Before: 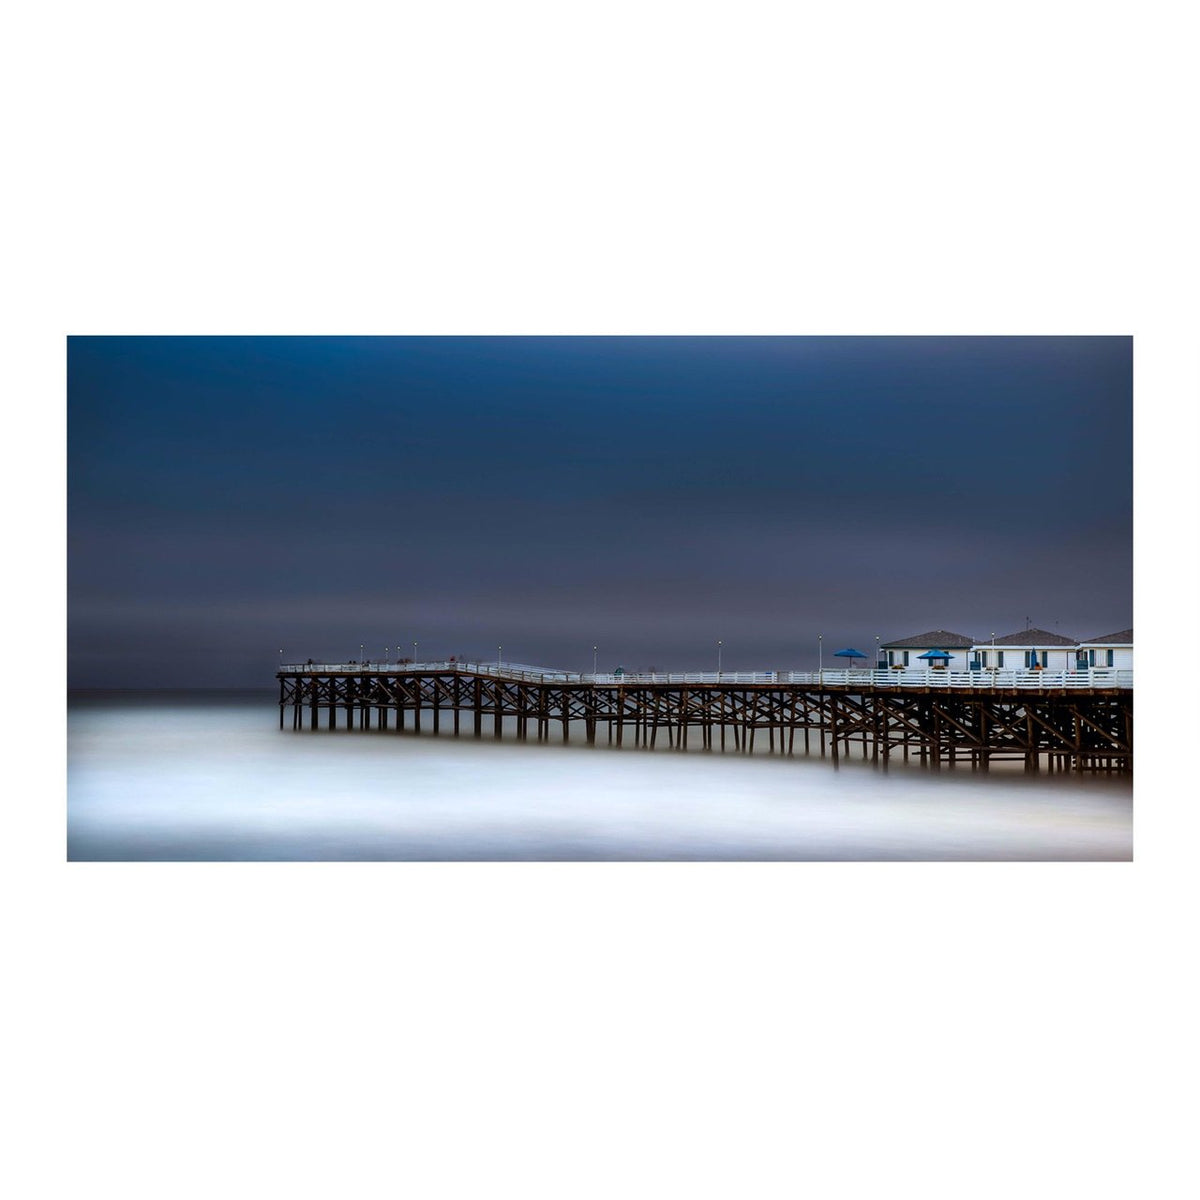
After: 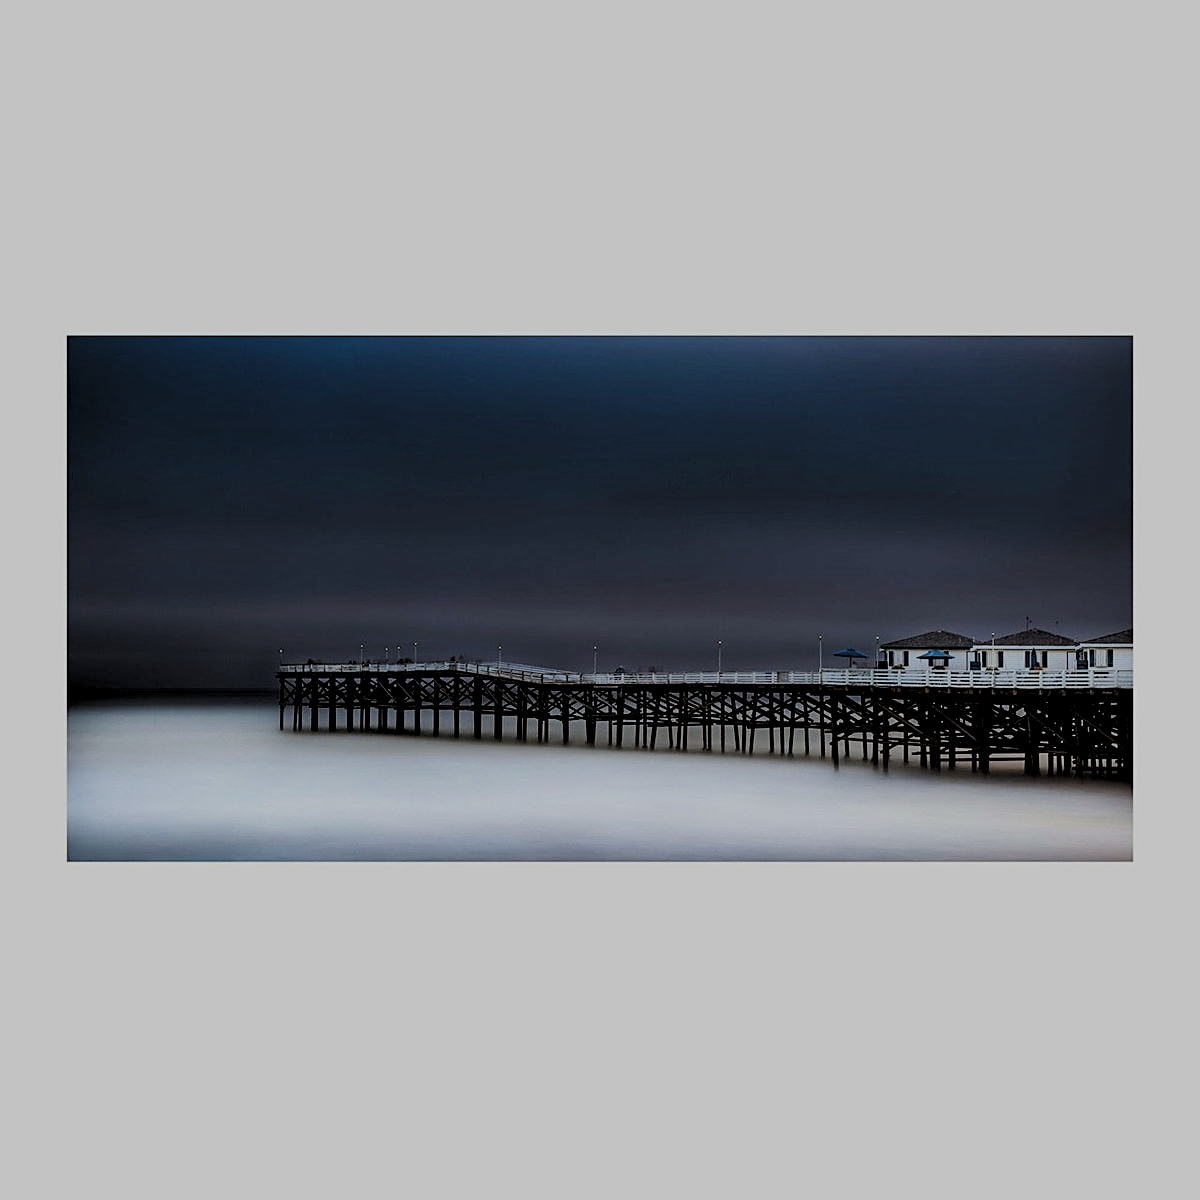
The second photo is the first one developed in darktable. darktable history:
sharpen: on, module defaults
filmic rgb: black relative exposure -6.98 EV, white relative exposure 5.63 EV, hardness 2.86
levels: levels [0.116, 0.574, 1]
